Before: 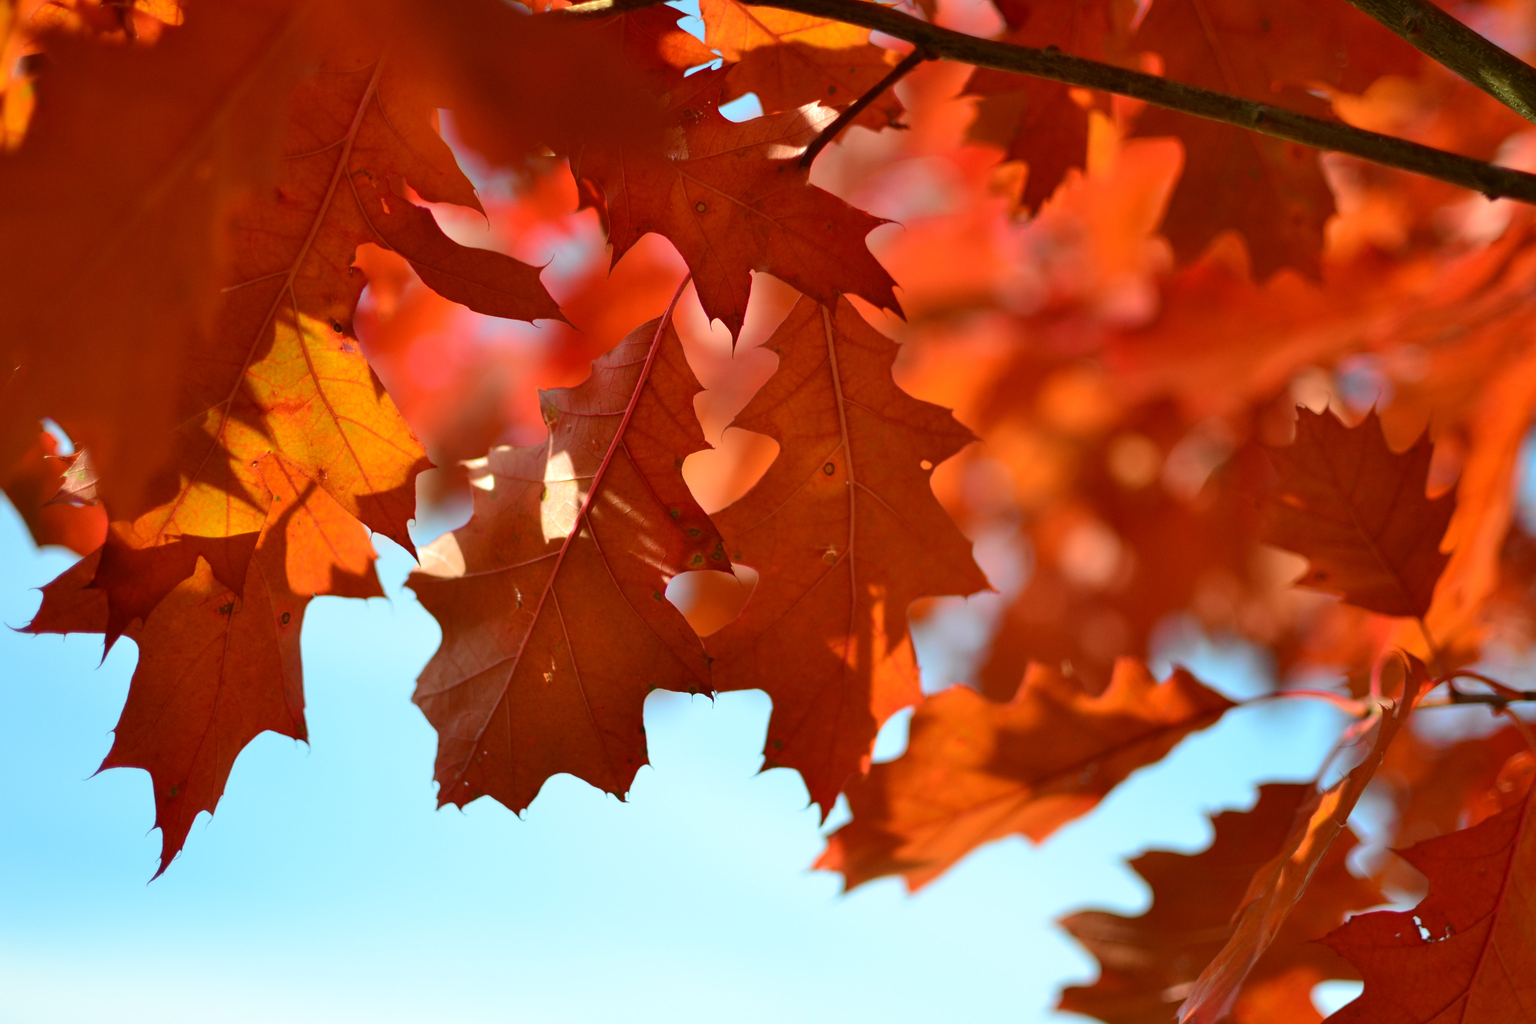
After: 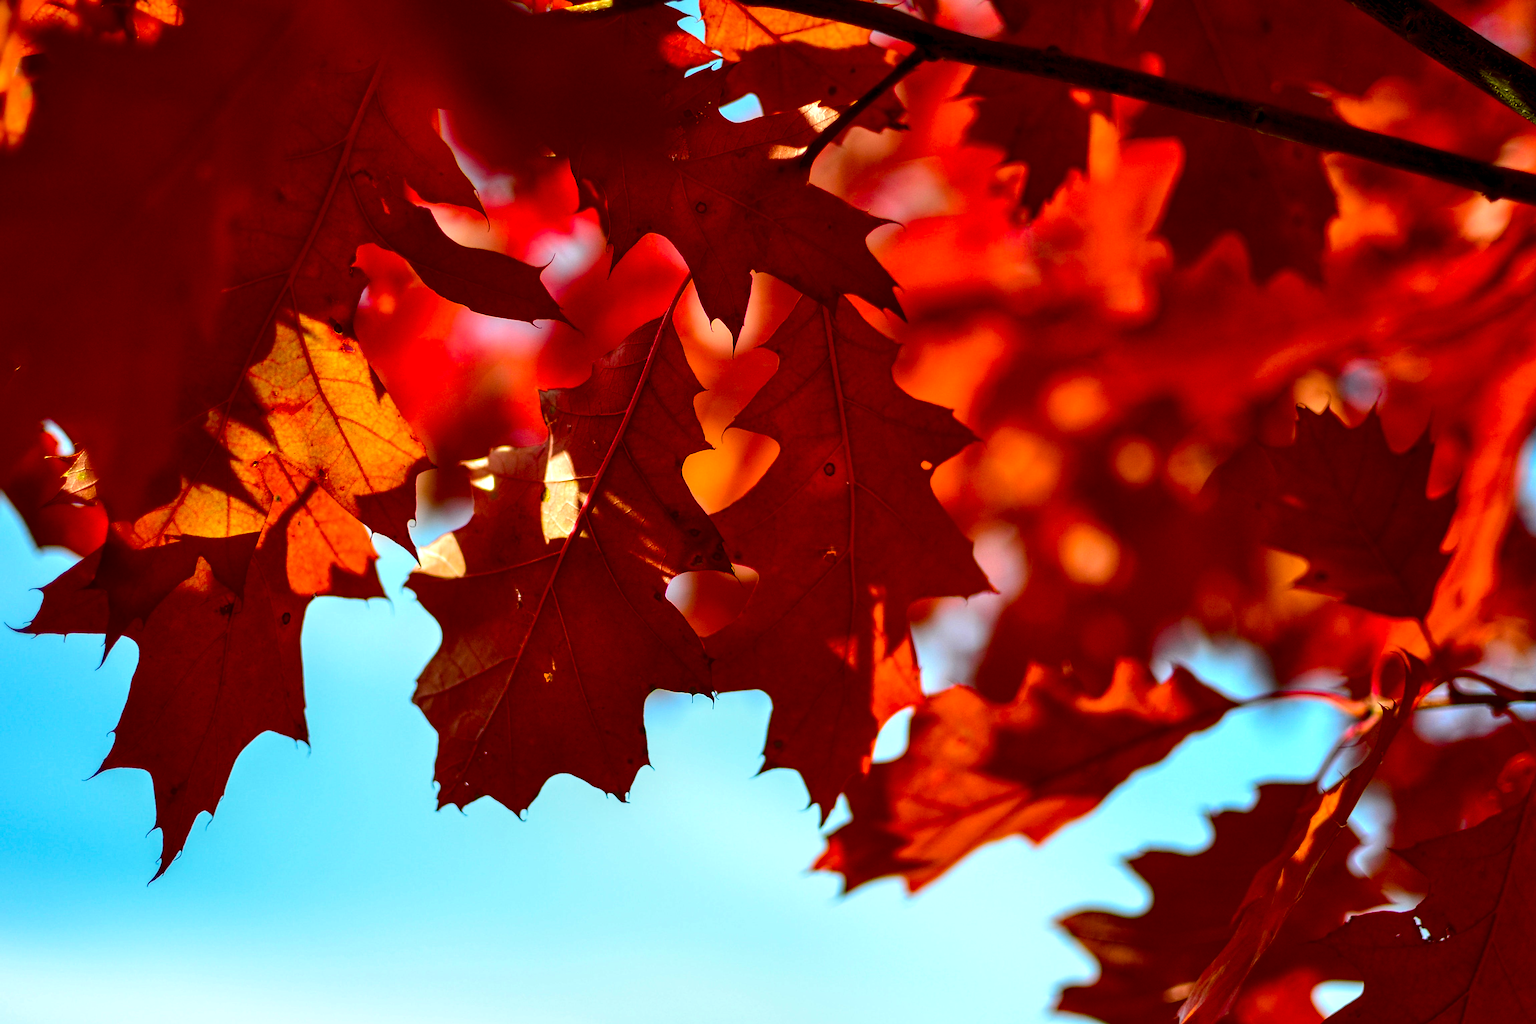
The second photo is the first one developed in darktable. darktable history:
contrast brightness saturation: contrast 0.13, brightness -0.24, saturation 0.14
tone equalizer: on, module defaults
color balance rgb: perceptual saturation grading › global saturation 25%, global vibrance 20%
sharpen: on, module defaults
local contrast: detail 160%
